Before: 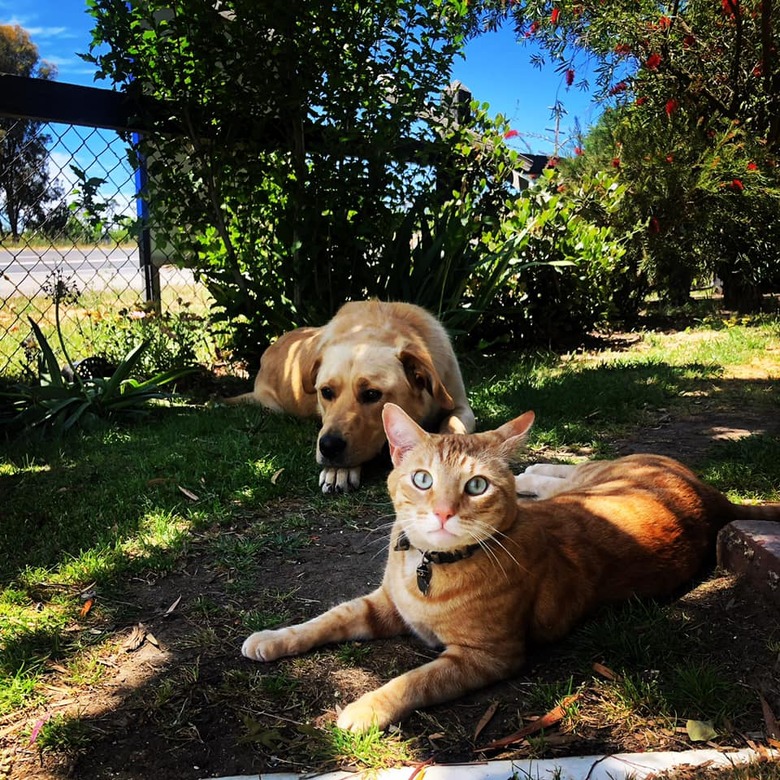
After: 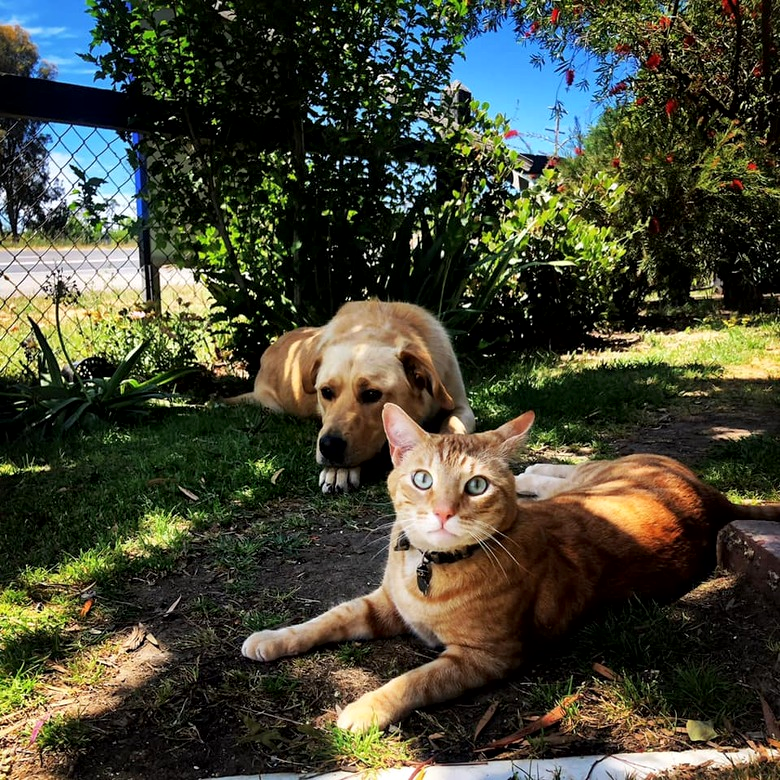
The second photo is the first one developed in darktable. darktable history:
local contrast: mode bilateral grid, contrast 19, coarseness 50, detail 144%, midtone range 0.2
exposure: black level correction 0.001, compensate exposure bias true, compensate highlight preservation false
